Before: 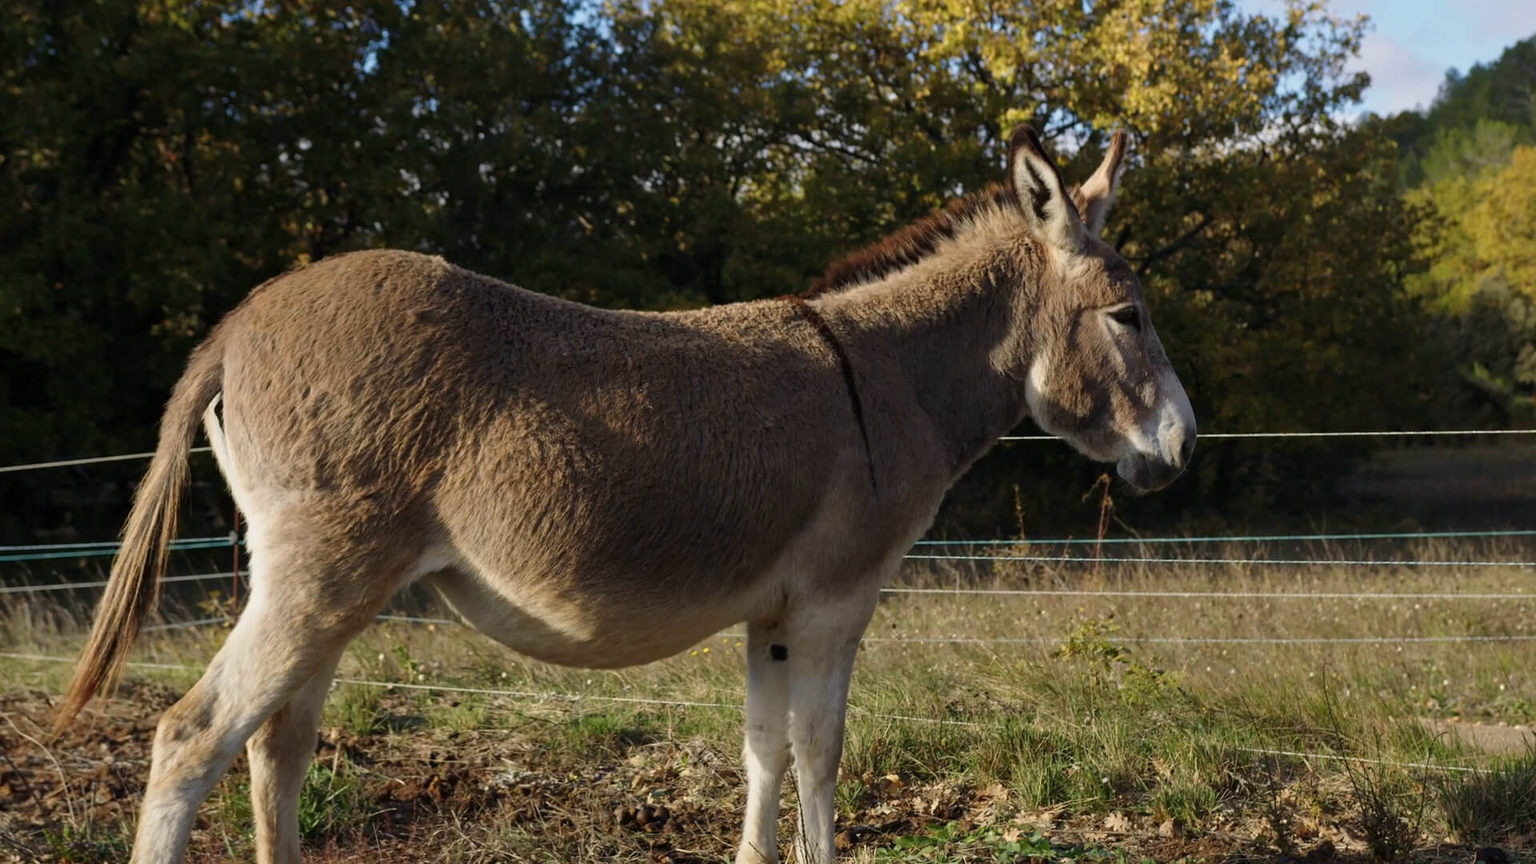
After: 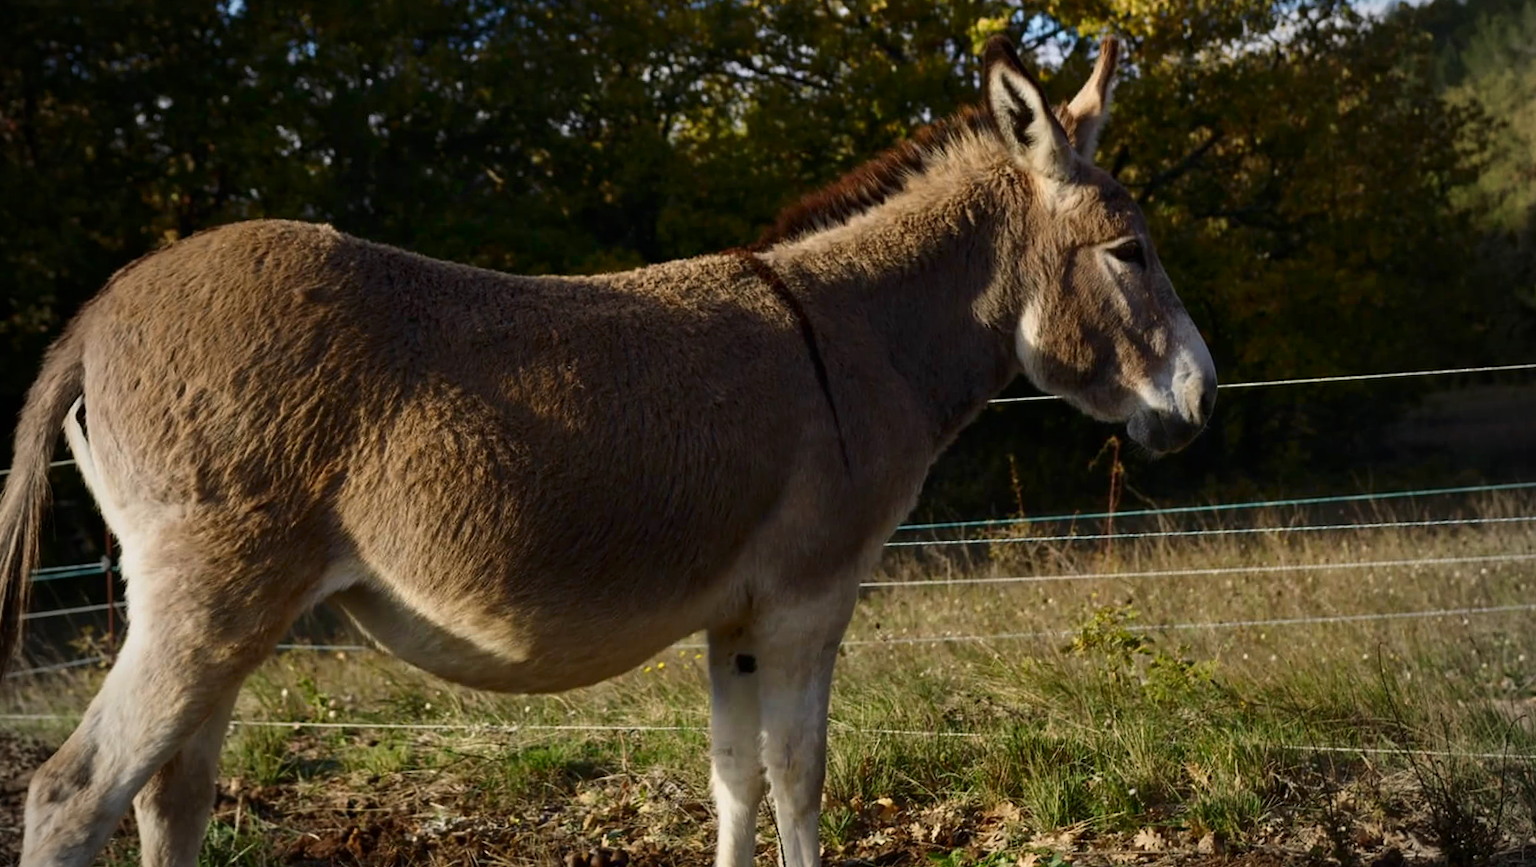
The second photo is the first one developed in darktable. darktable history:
vignetting: fall-off start 74.94%, width/height ratio 1.082
contrast brightness saturation: contrast 0.135, brightness -0.058, saturation 0.155
crop and rotate: angle 3°, left 6.04%, top 5.686%
